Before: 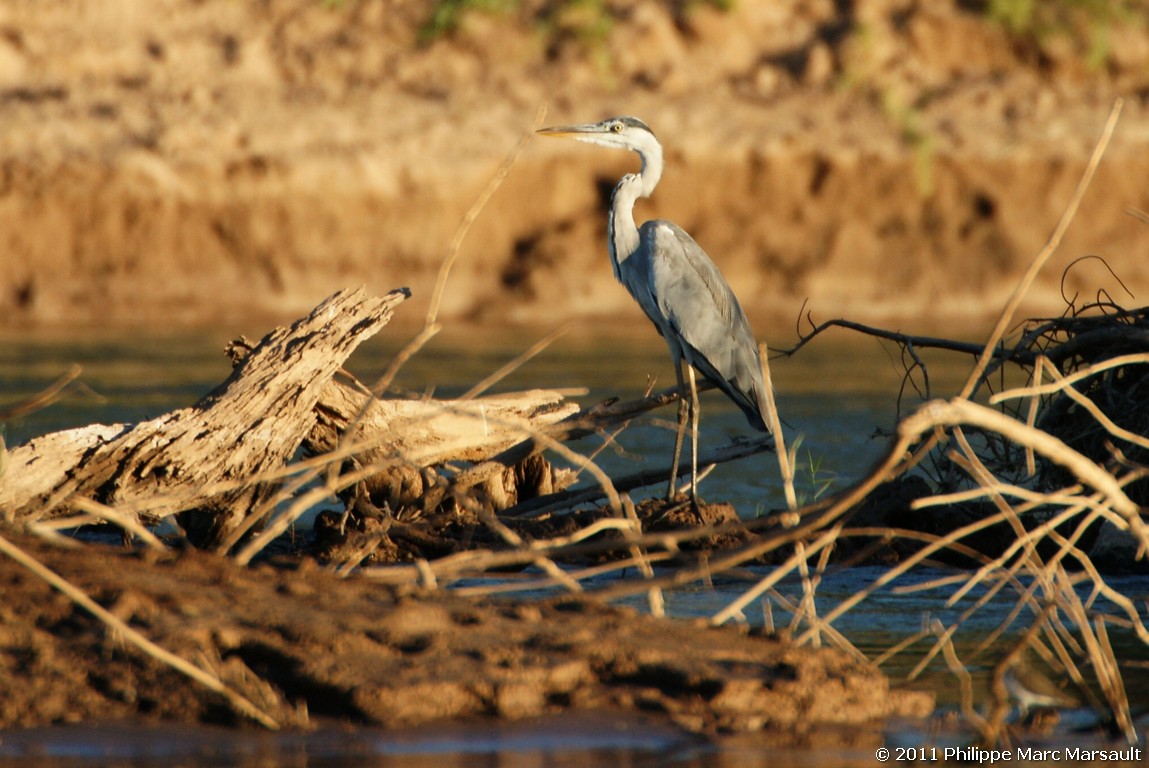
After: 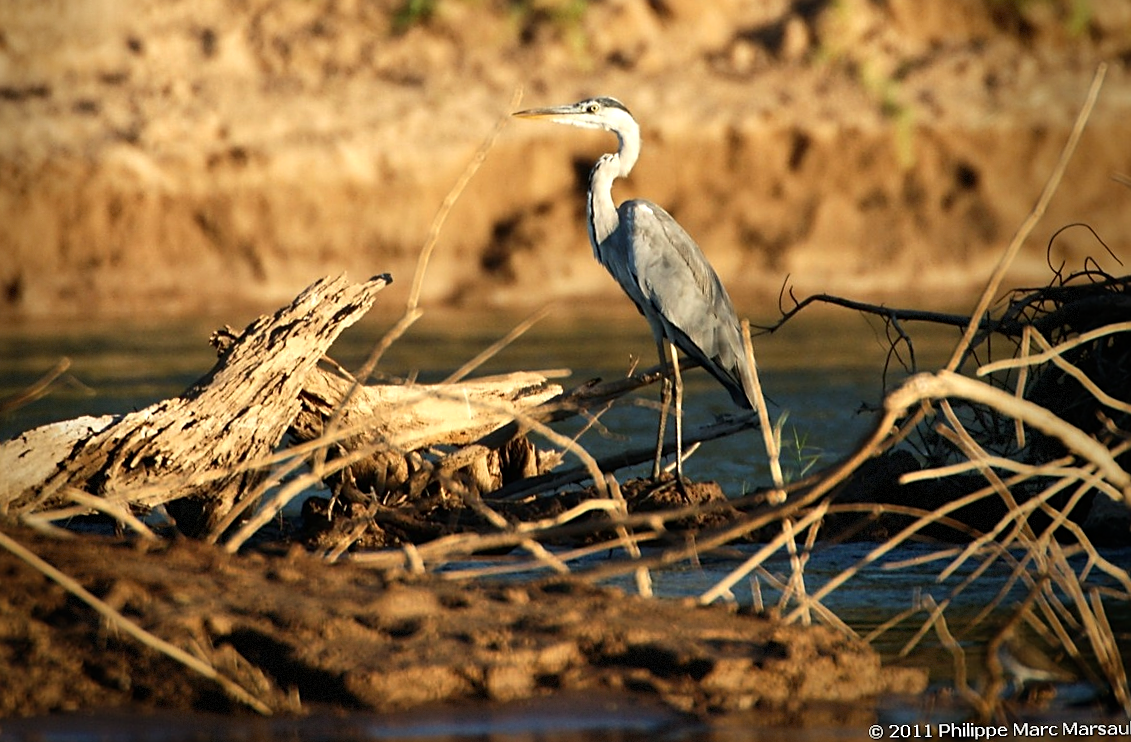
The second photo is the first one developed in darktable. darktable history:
tone equalizer: -8 EV -0.417 EV, -7 EV -0.389 EV, -6 EV -0.333 EV, -5 EV -0.222 EV, -3 EV 0.222 EV, -2 EV 0.333 EV, -1 EV 0.389 EV, +0 EV 0.417 EV, edges refinement/feathering 500, mask exposure compensation -1.57 EV, preserve details no
vignetting: fall-off start 68.33%, fall-off radius 30%, saturation 0.042, center (-0.066, -0.311), width/height ratio 0.992, shape 0.85, dithering 8-bit output
sharpen: on, module defaults
rotate and perspective: rotation -1.32°, lens shift (horizontal) -0.031, crop left 0.015, crop right 0.985, crop top 0.047, crop bottom 0.982
